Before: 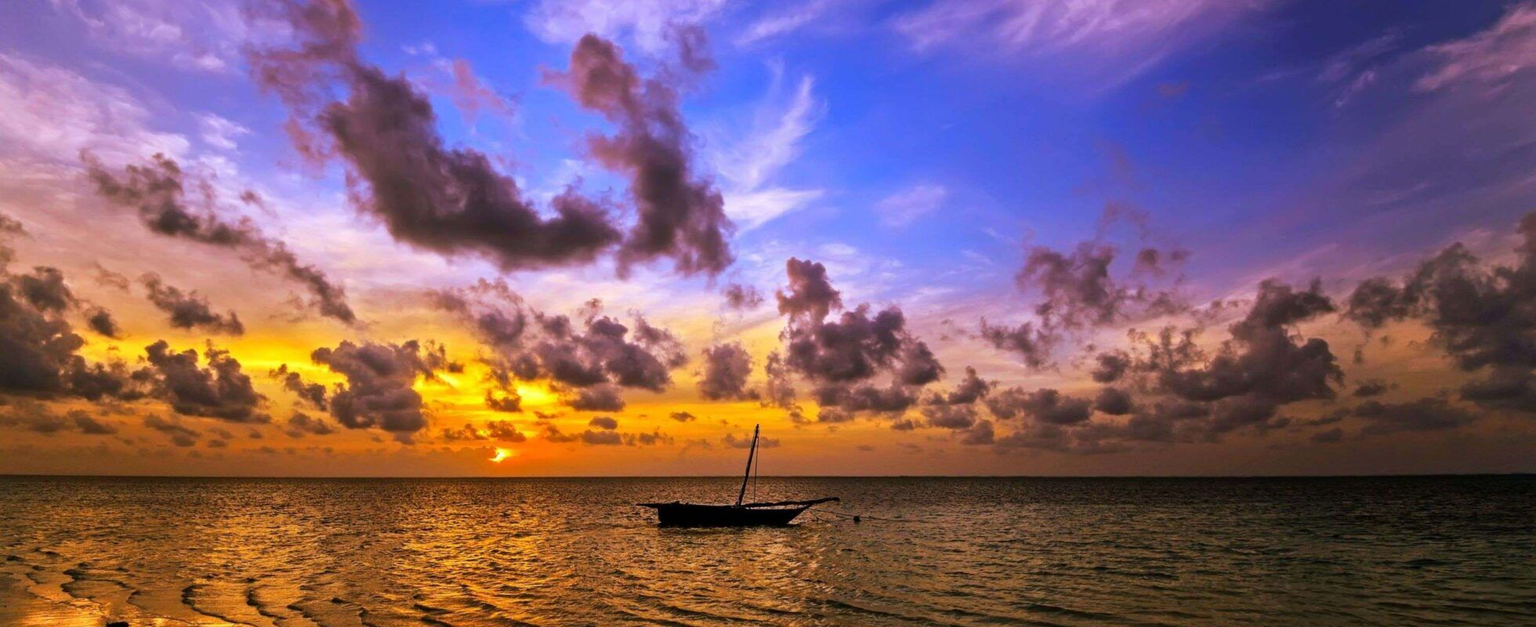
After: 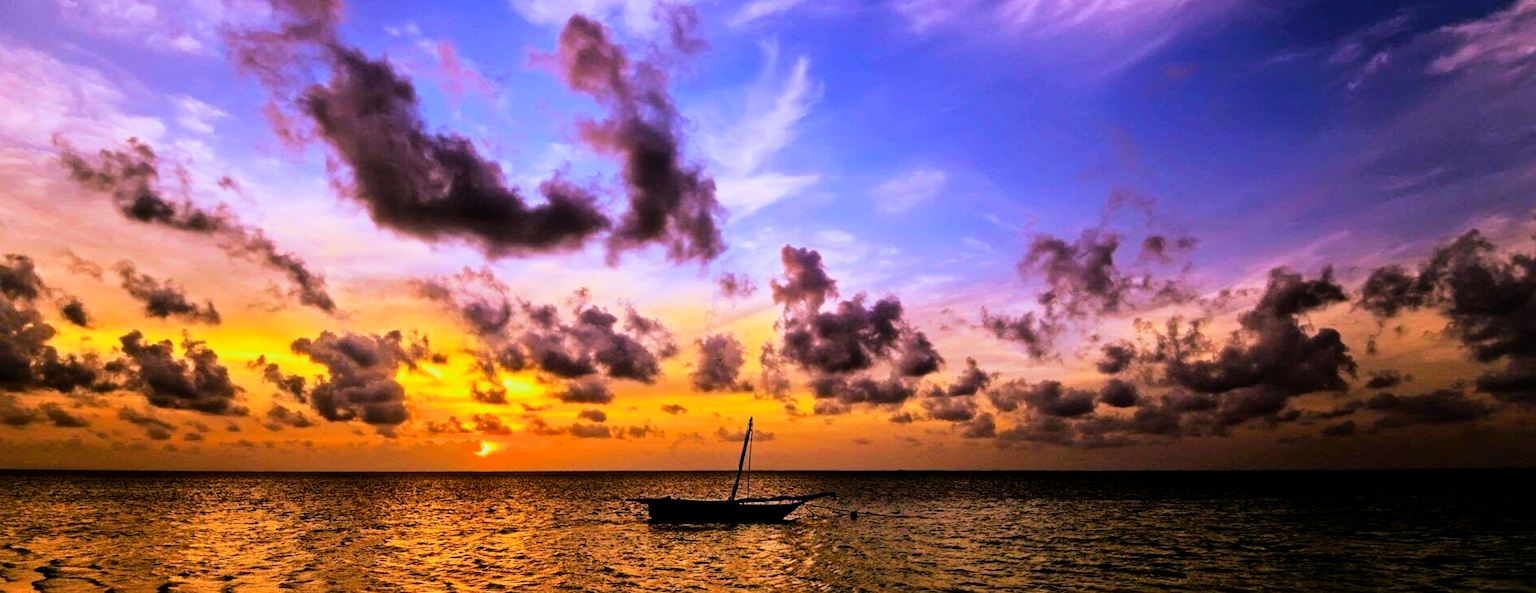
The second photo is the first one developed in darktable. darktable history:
tone curve: curves: ch0 [(0, 0) (0.091, 0.077) (0.517, 0.574) (0.745, 0.82) (0.844, 0.908) (0.909, 0.942) (1, 0.973)]; ch1 [(0, 0) (0.437, 0.404) (0.5, 0.5) (0.534, 0.546) (0.58, 0.603) (0.616, 0.649) (1, 1)]; ch2 [(0, 0) (0.442, 0.415) (0.5, 0.5) (0.535, 0.547) (0.585, 0.62) (1, 1)], color space Lab, independent channels, preserve colors none
crop: left 1.964%, top 3.251%, right 1.122%, bottom 4.933%
filmic rgb: black relative exposure -5 EV, hardness 2.88, contrast 1.3, highlights saturation mix -30%
white balance: emerald 1
